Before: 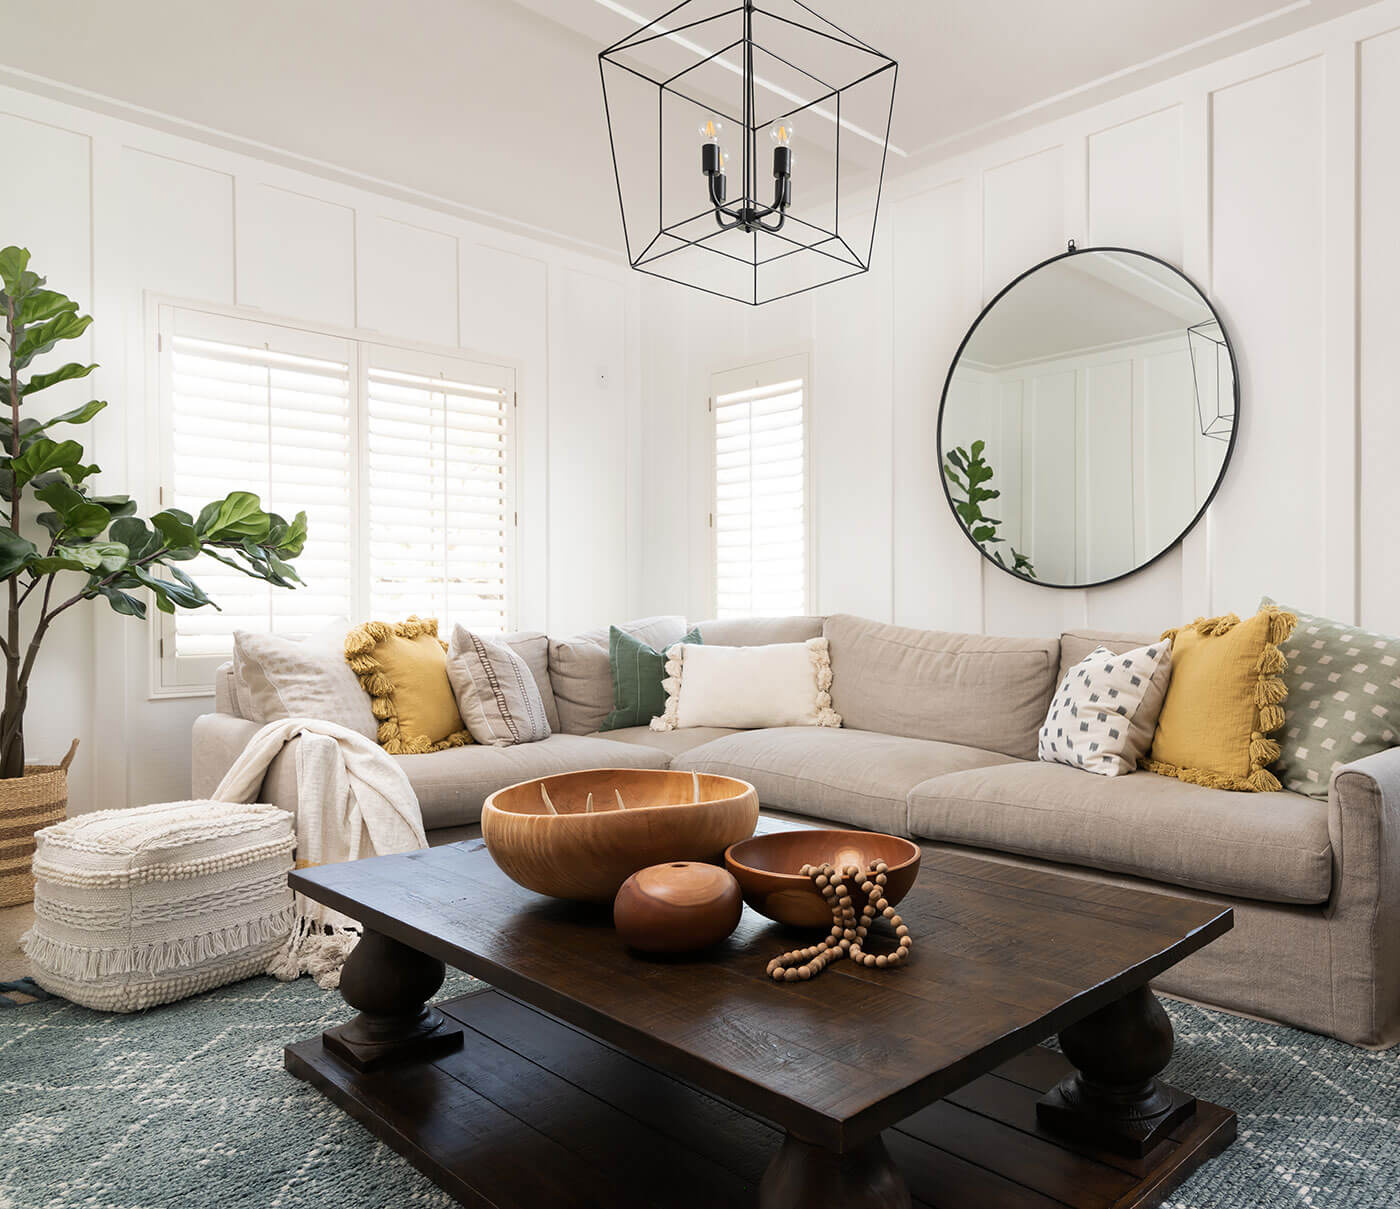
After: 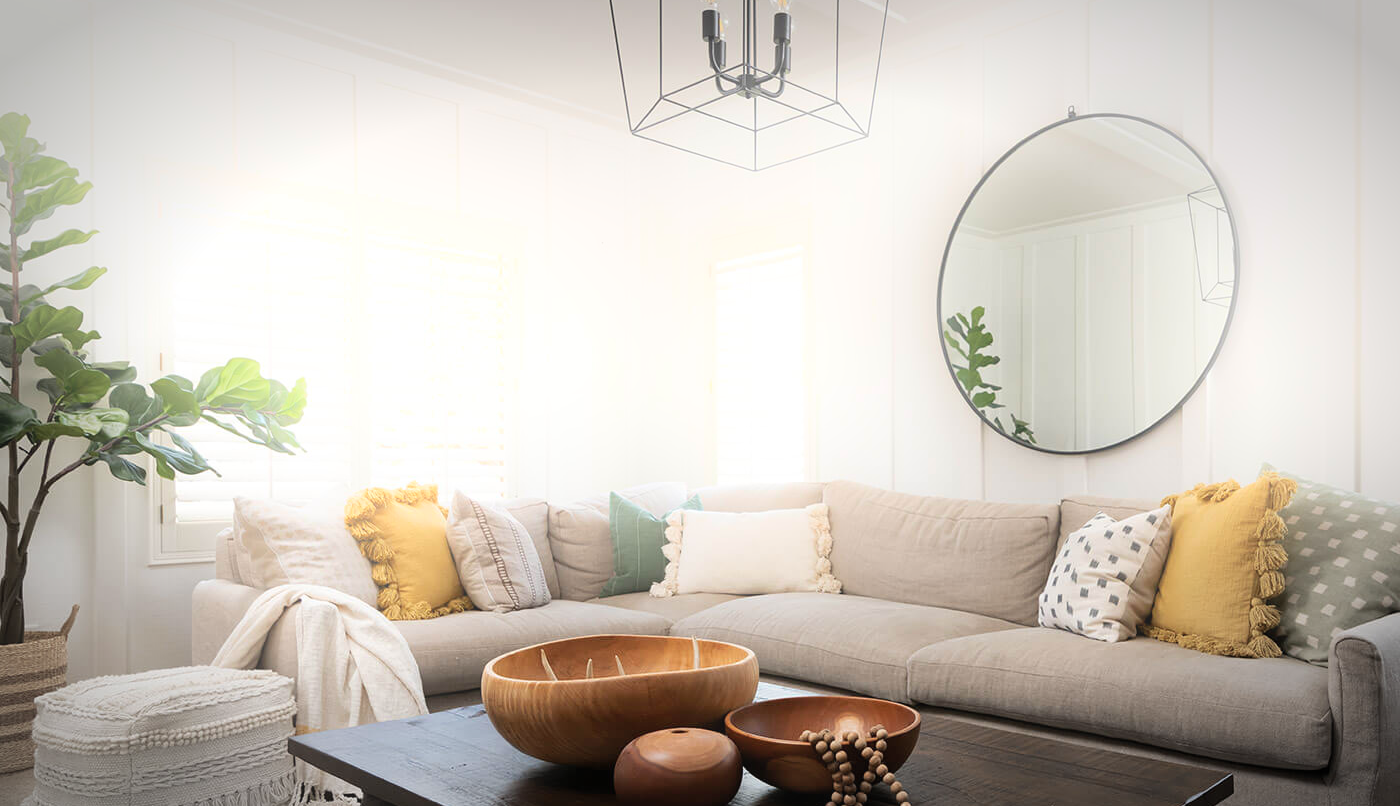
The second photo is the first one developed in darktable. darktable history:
crop: top 11.166%, bottom 22.168%
vignetting: automatic ratio true
bloom: size 16%, threshold 98%, strength 20%
